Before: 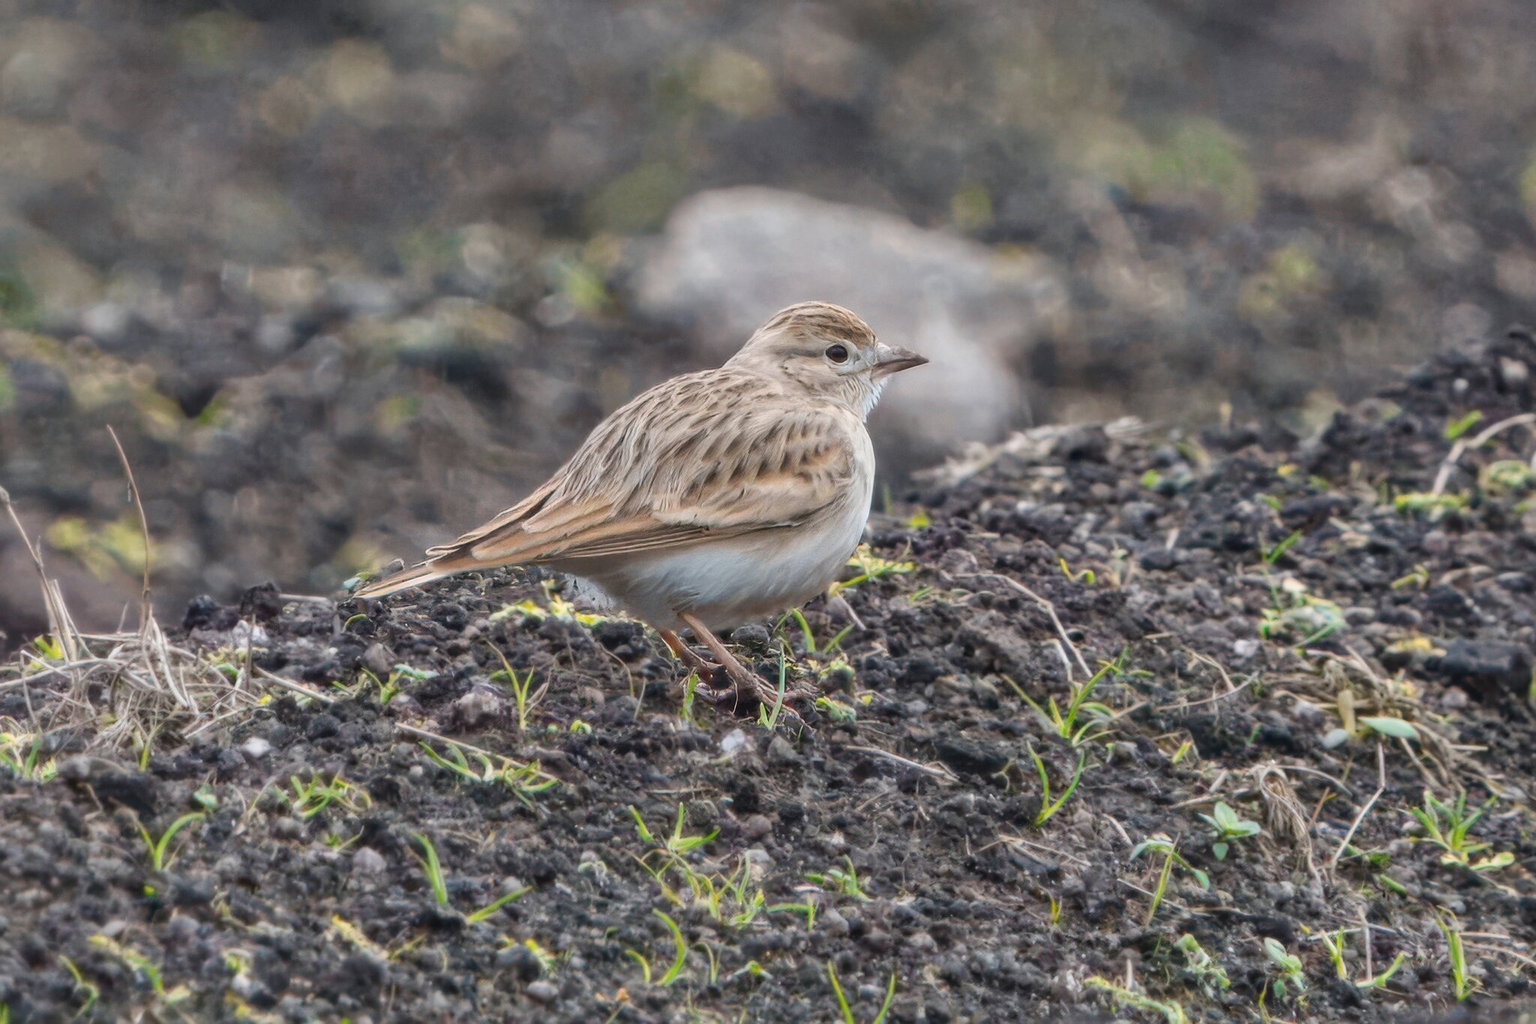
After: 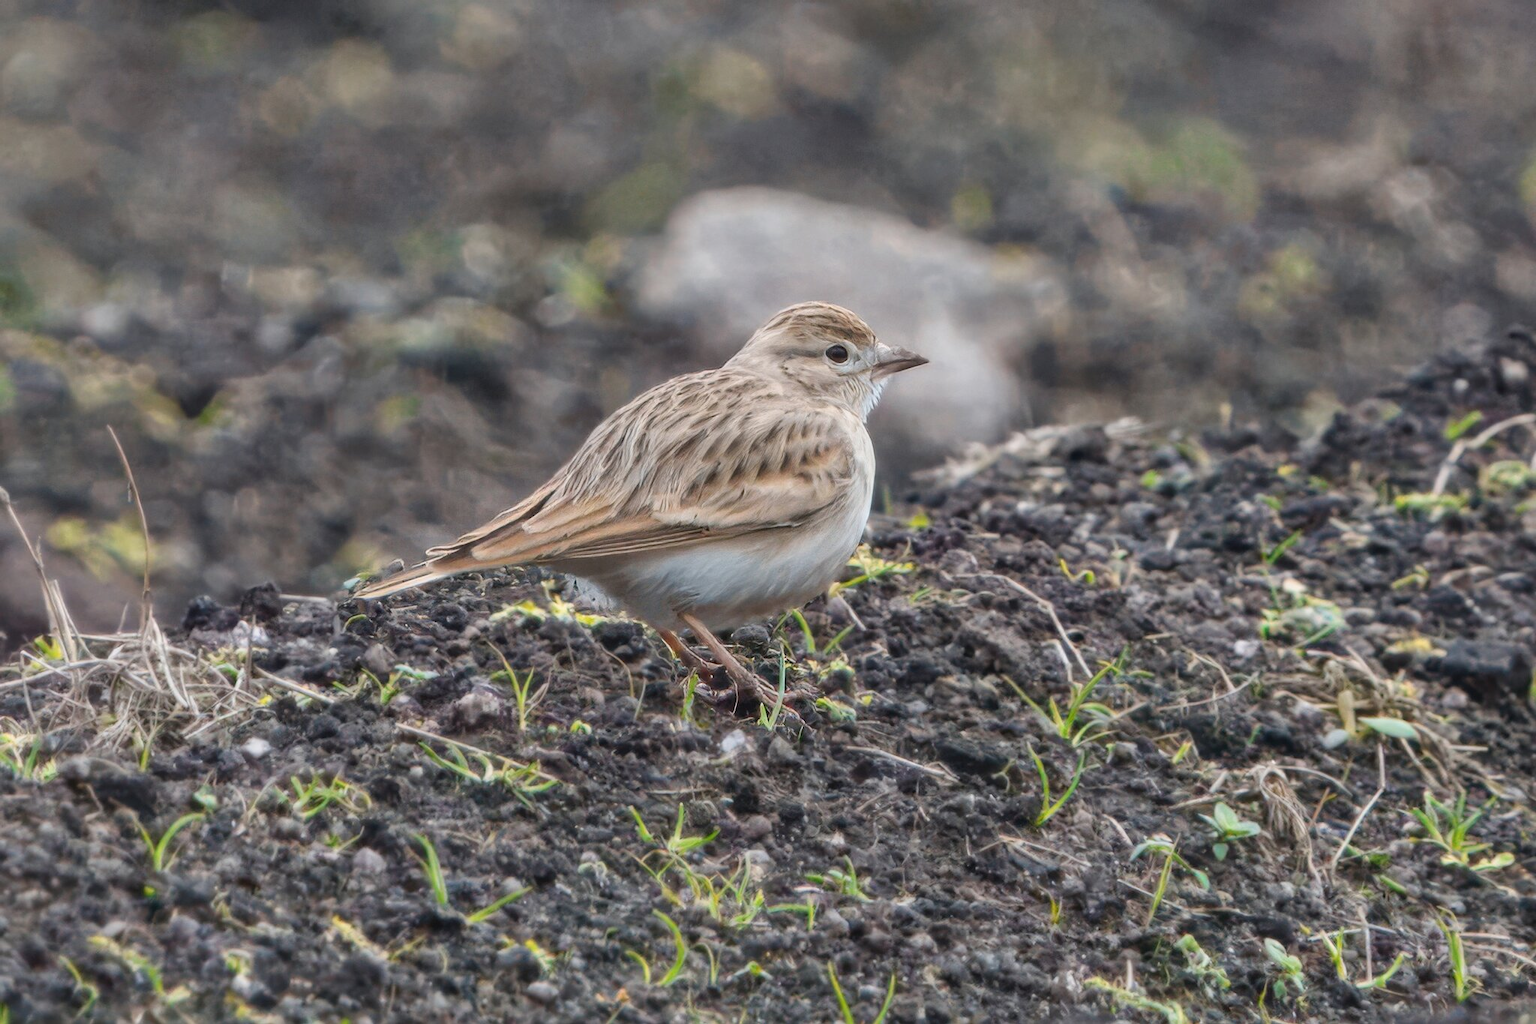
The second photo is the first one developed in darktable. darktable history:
color correction: highlights a* -0.176, highlights b* -0.094
